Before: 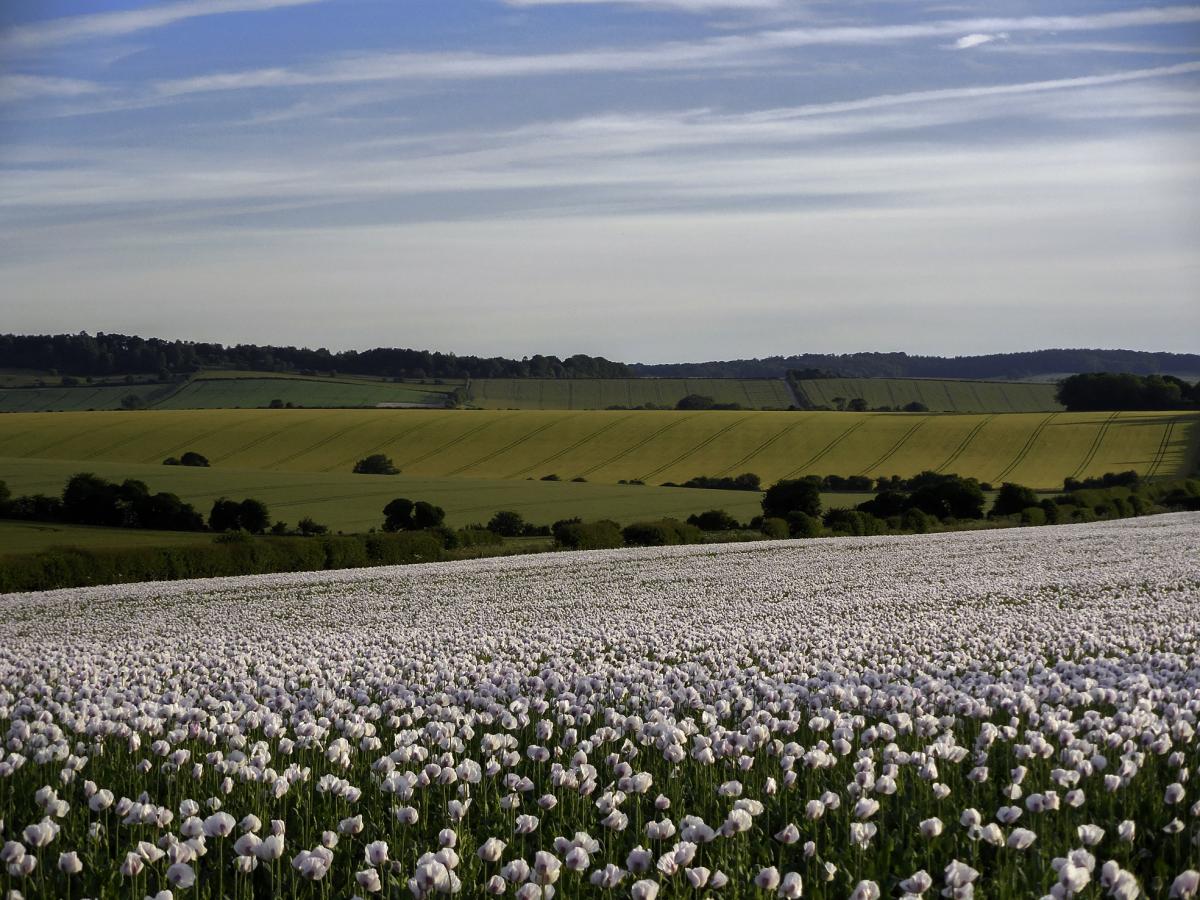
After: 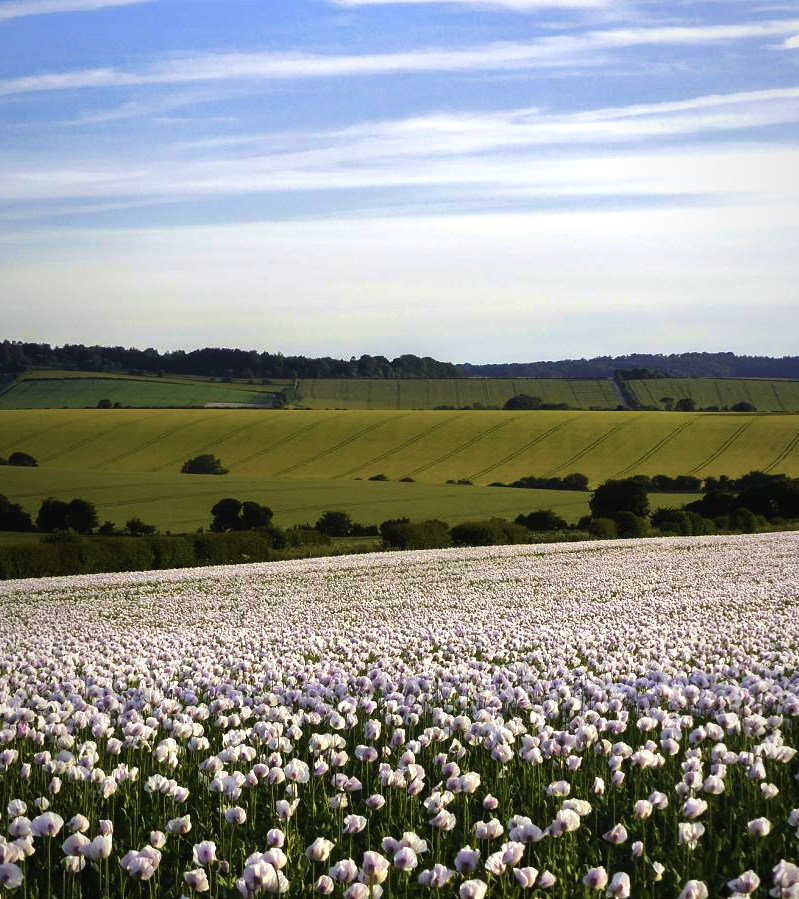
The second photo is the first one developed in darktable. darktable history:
contrast brightness saturation: contrast 0.04, saturation 0.16
crop and rotate: left 14.357%, right 18.987%
exposure: black level correction -0.004, exposure 0.057 EV, compensate highlight preservation false
tone equalizer: -8 EV -0.774 EV, -7 EV -0.687 EV, -6 EV -0.61 EV, -5 EV -0.364 EV, -3 EV 0.376 EV, -2 EV 0.6 EV, -1 EV 0.675 EV, +0 EV 0.773 EV
vignetting: fall-off start 96.11%, fall-off radius 101.06%, brightness -0.304, saturation -0.061, width/height ratio 0.61, unbound false
velvia: strength 44.49%
